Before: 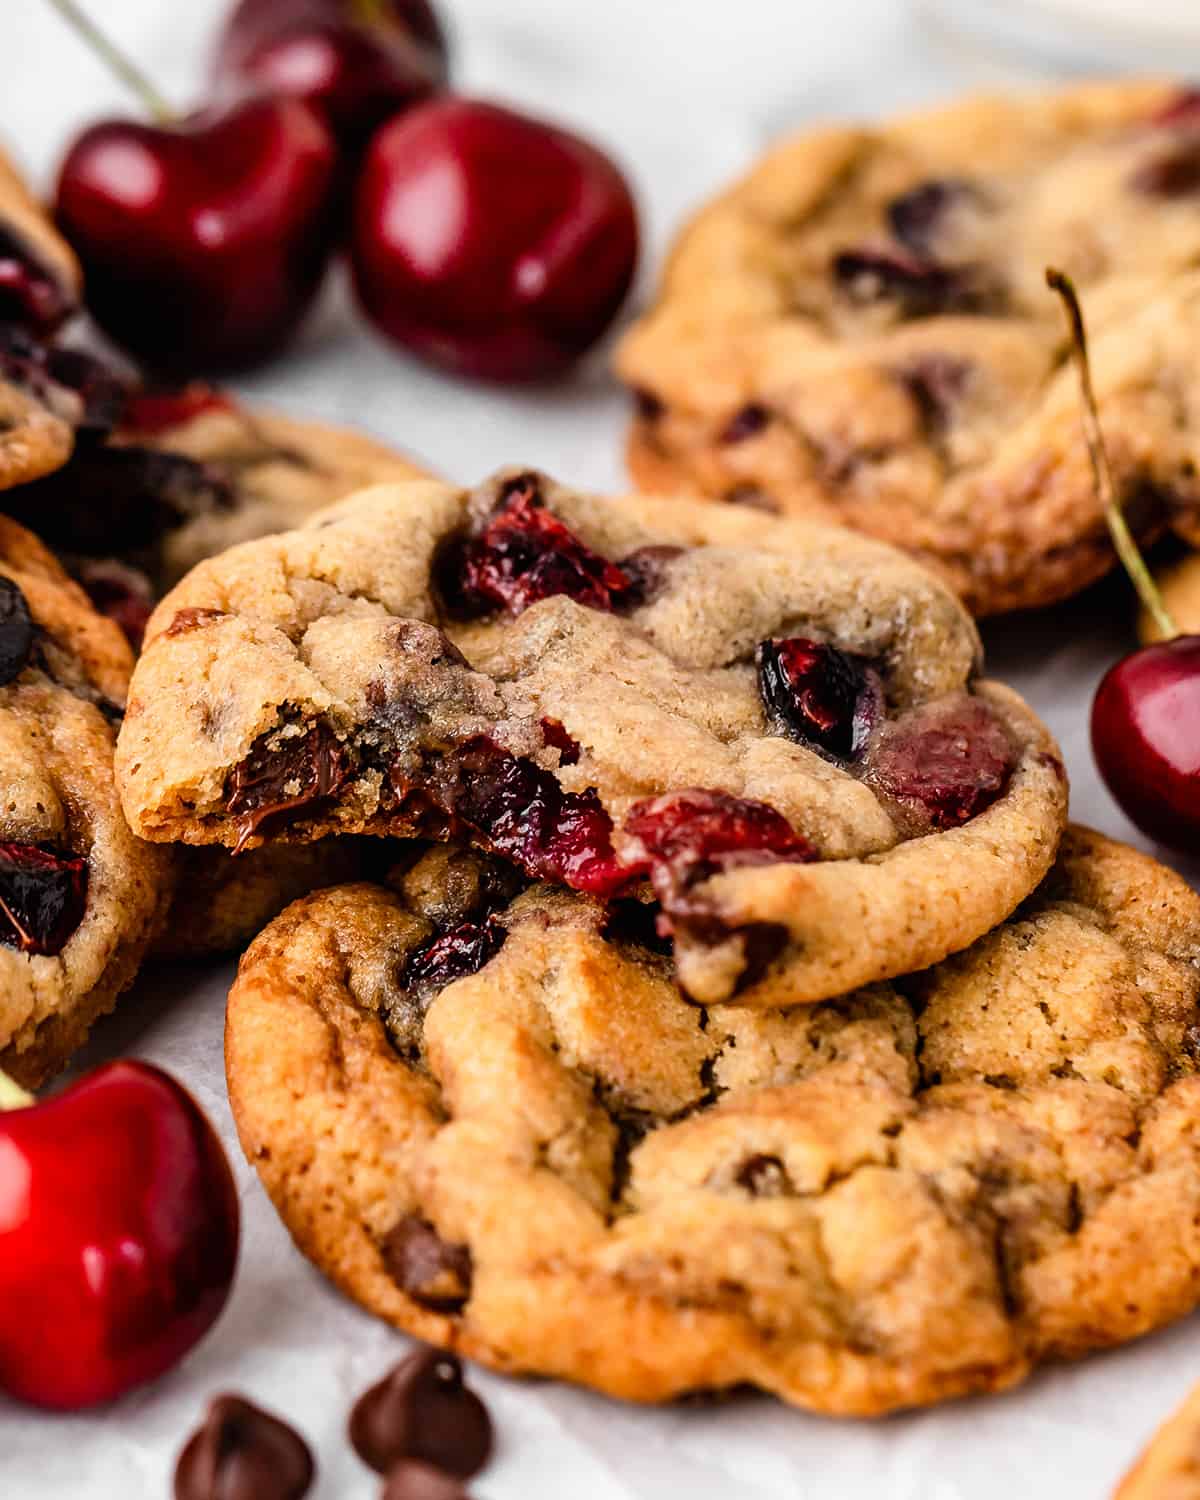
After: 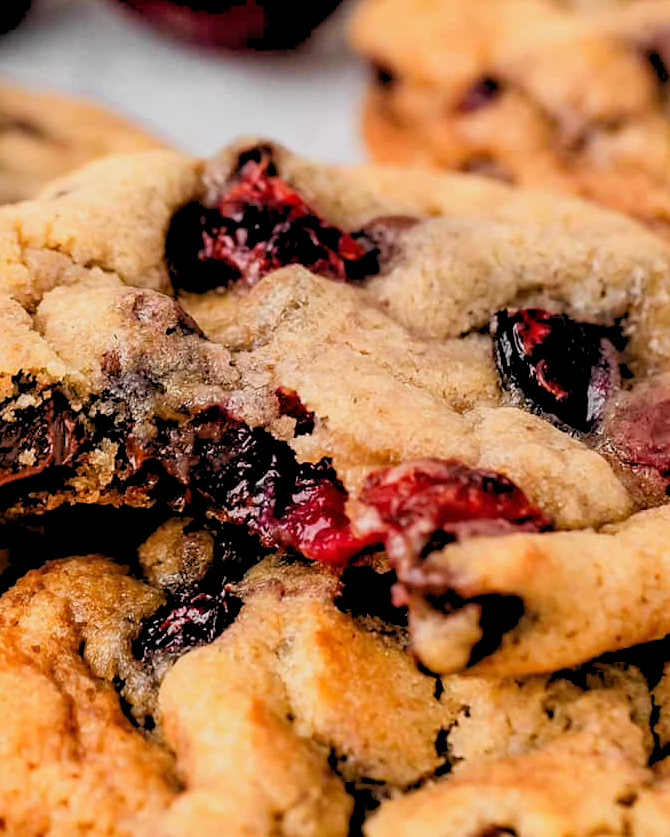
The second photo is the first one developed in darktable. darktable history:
crop and rotate: left 22.13%, top 22.054%, right 22.026%, bottom 22.102%
rgb levels: preserve colors sum RGB, levels [[0.038, 0.433, 0.934], [0, 0.5, 1], [0, 0.5, 1]]
